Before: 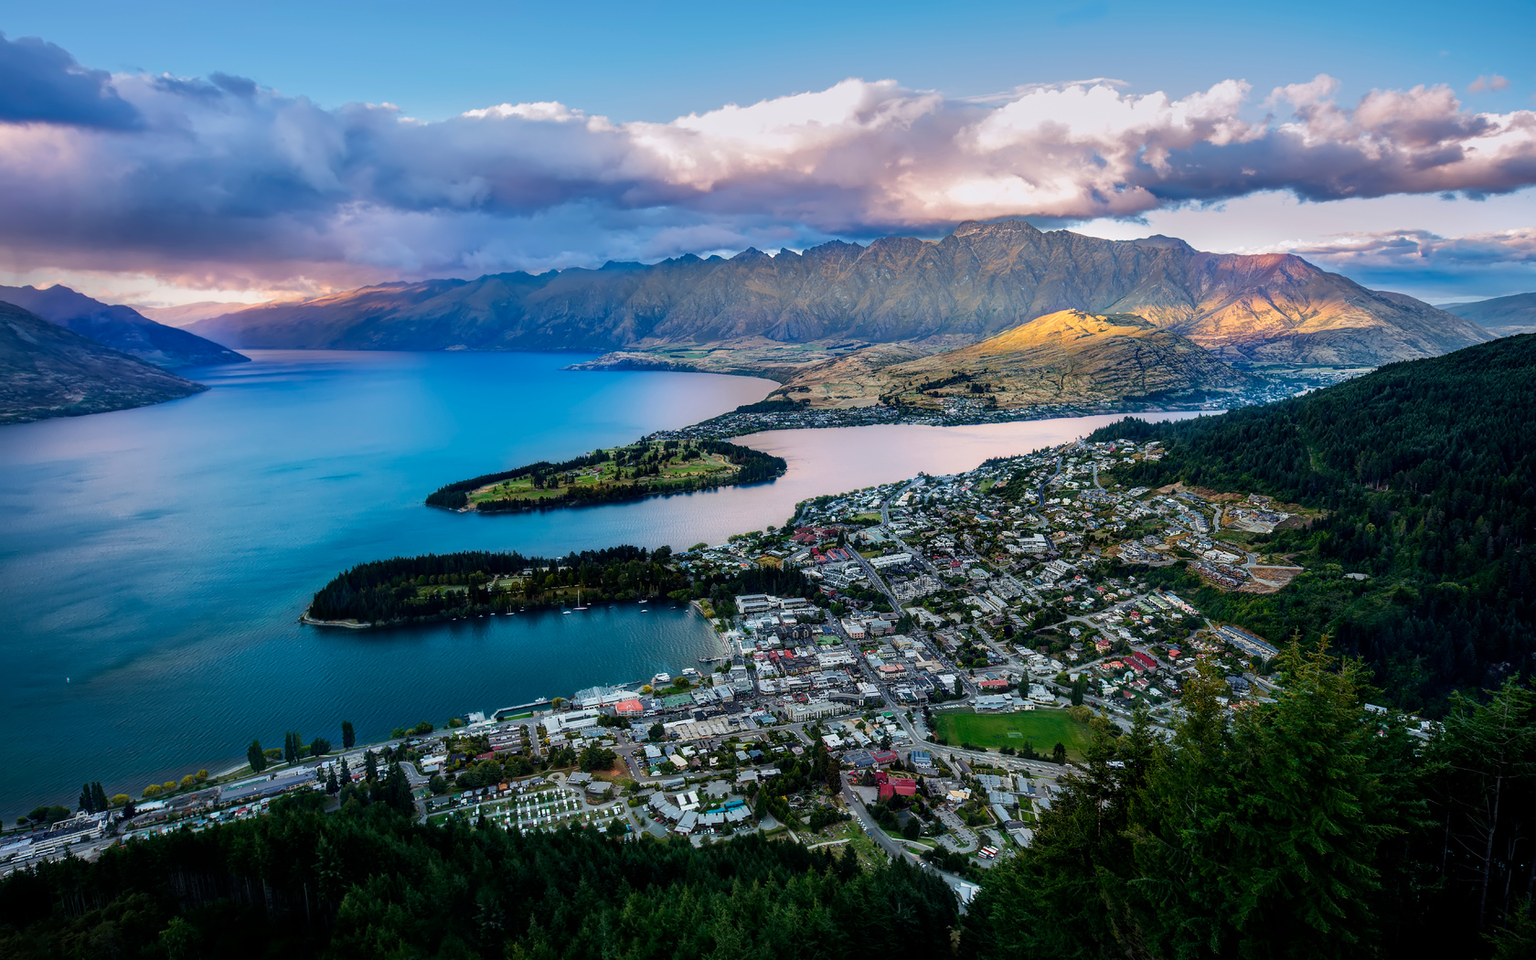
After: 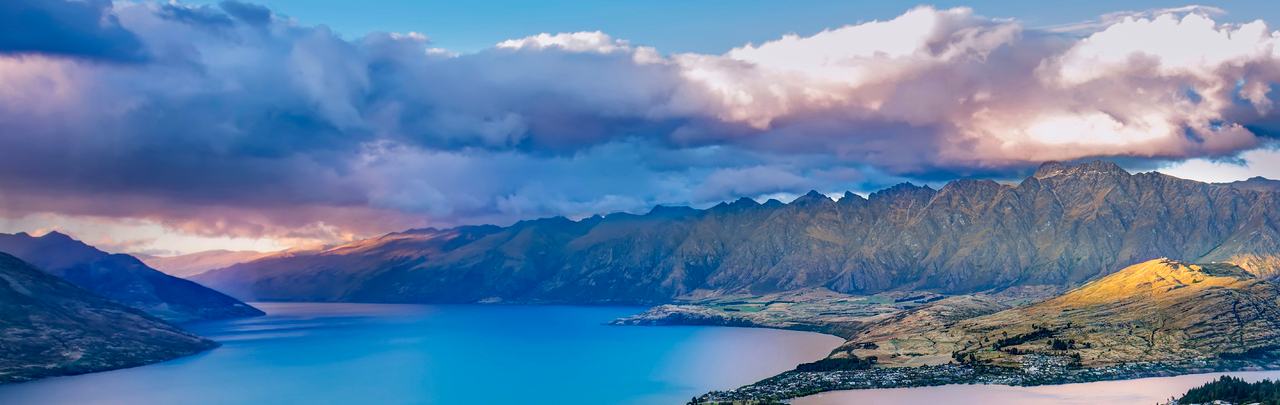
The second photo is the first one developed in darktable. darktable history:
haze removal: strength 0.288, distance 0.255, adaptive false
crop: left 0.544%, top 7.629%, right 23.234%, bottom 53.736%
